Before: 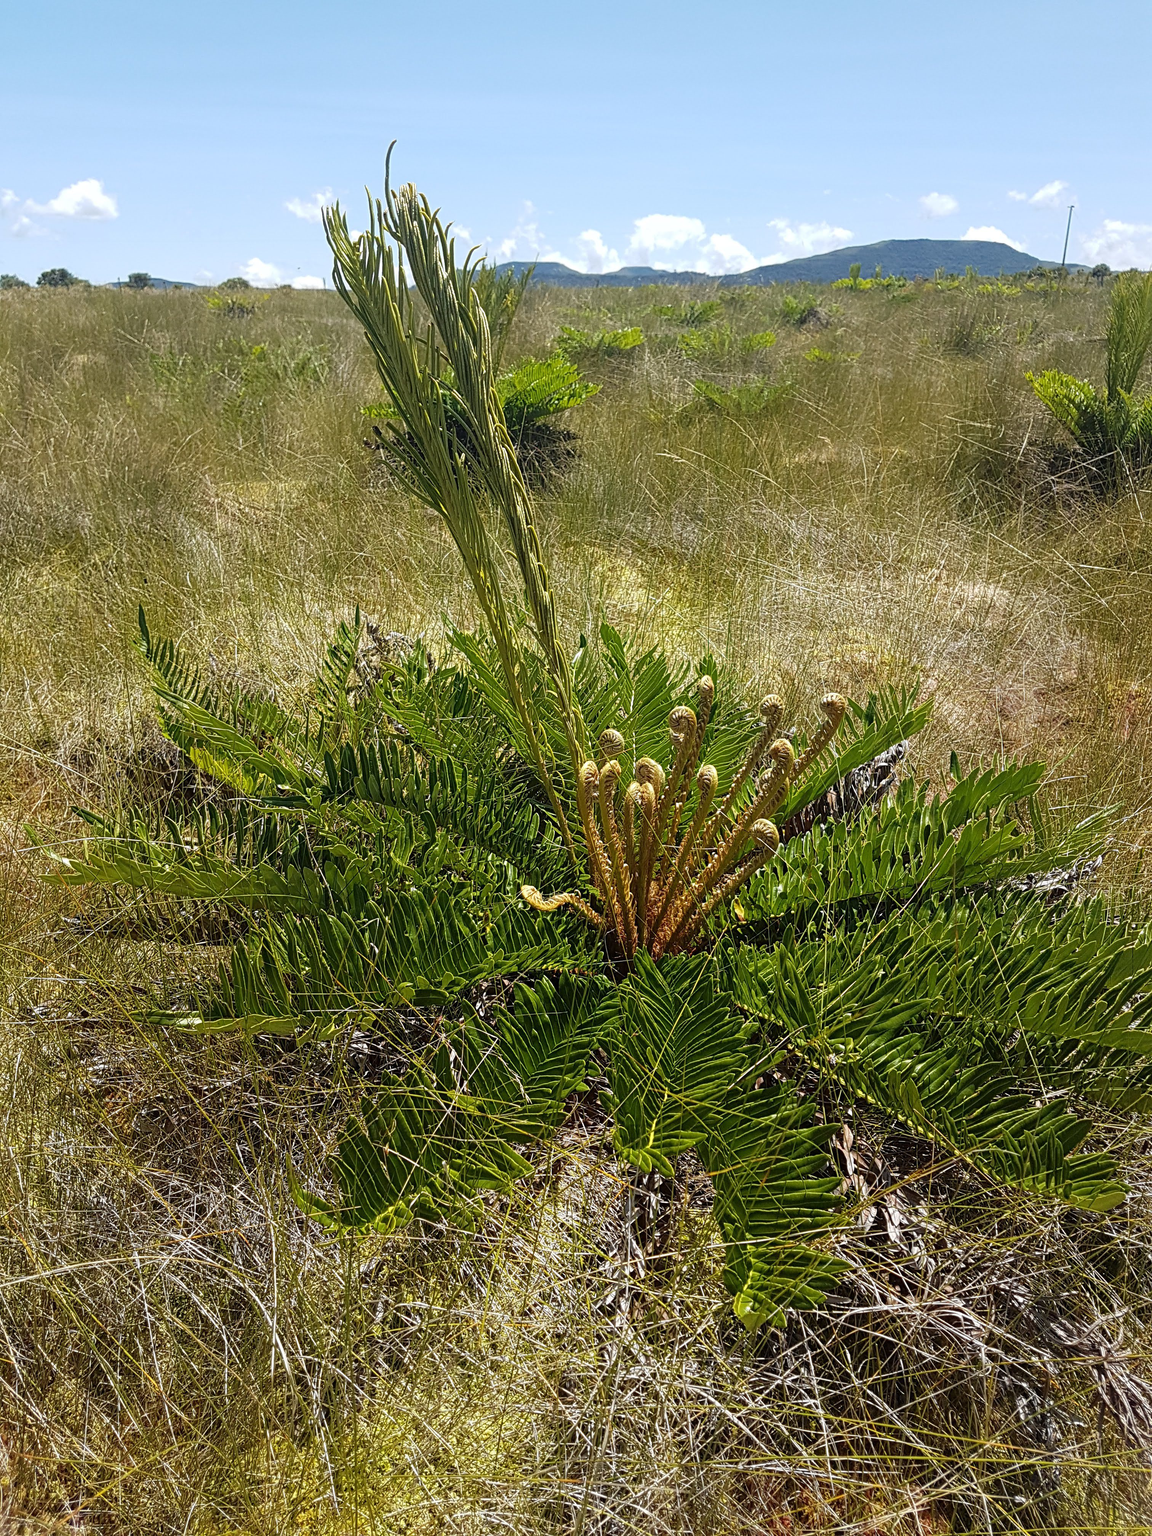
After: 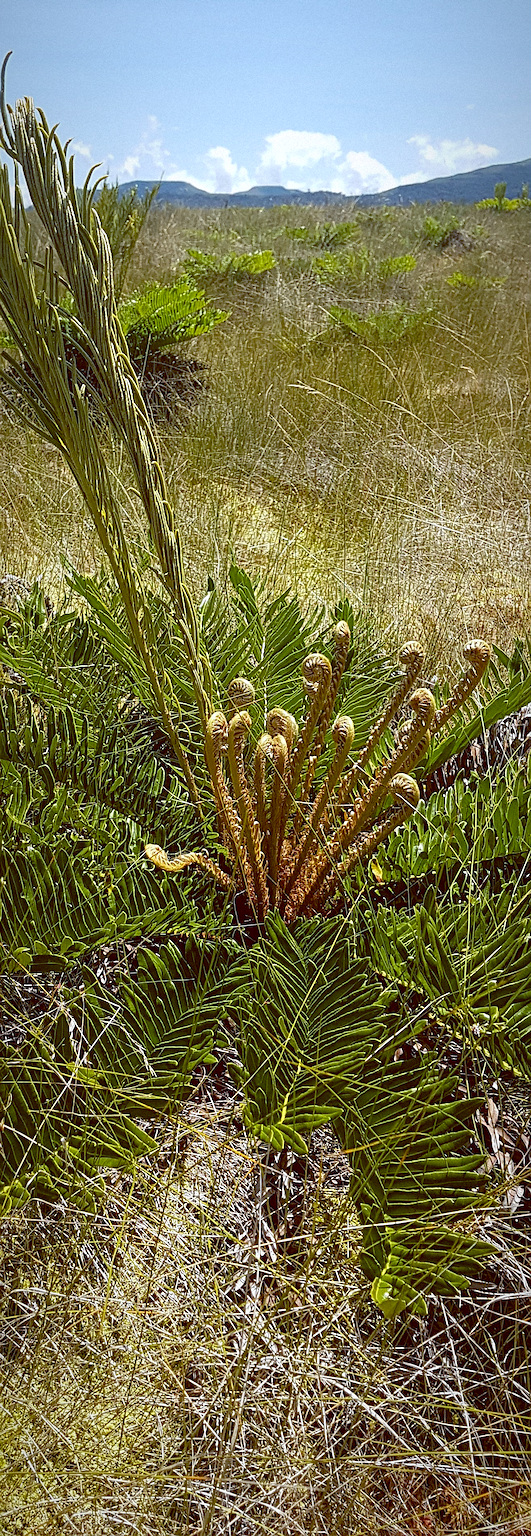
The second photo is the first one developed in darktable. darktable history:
levels: mode automatic, black 0.023%, white 99.97%, levels [0.062, 0.494, 0.925]
vibrance: on, module defaults
grain: mid-tones bias 0%
vignetting: fall-off start 80.87%, fall-off radius 61.59%, brightness -0.384, saturation 0.007, center (0, 0.007), automatic ratio true, width/height ratio 1.418
color balance: lift [1, 1.015, 1.004, 0.985], gamma [1, 0.958, 0.971, 1.042], gain [1, 0.956, 0.977, 1.044]
crop: left 33.452%, top 6.025%, right 23.155%
sharpen: on, module defaults
